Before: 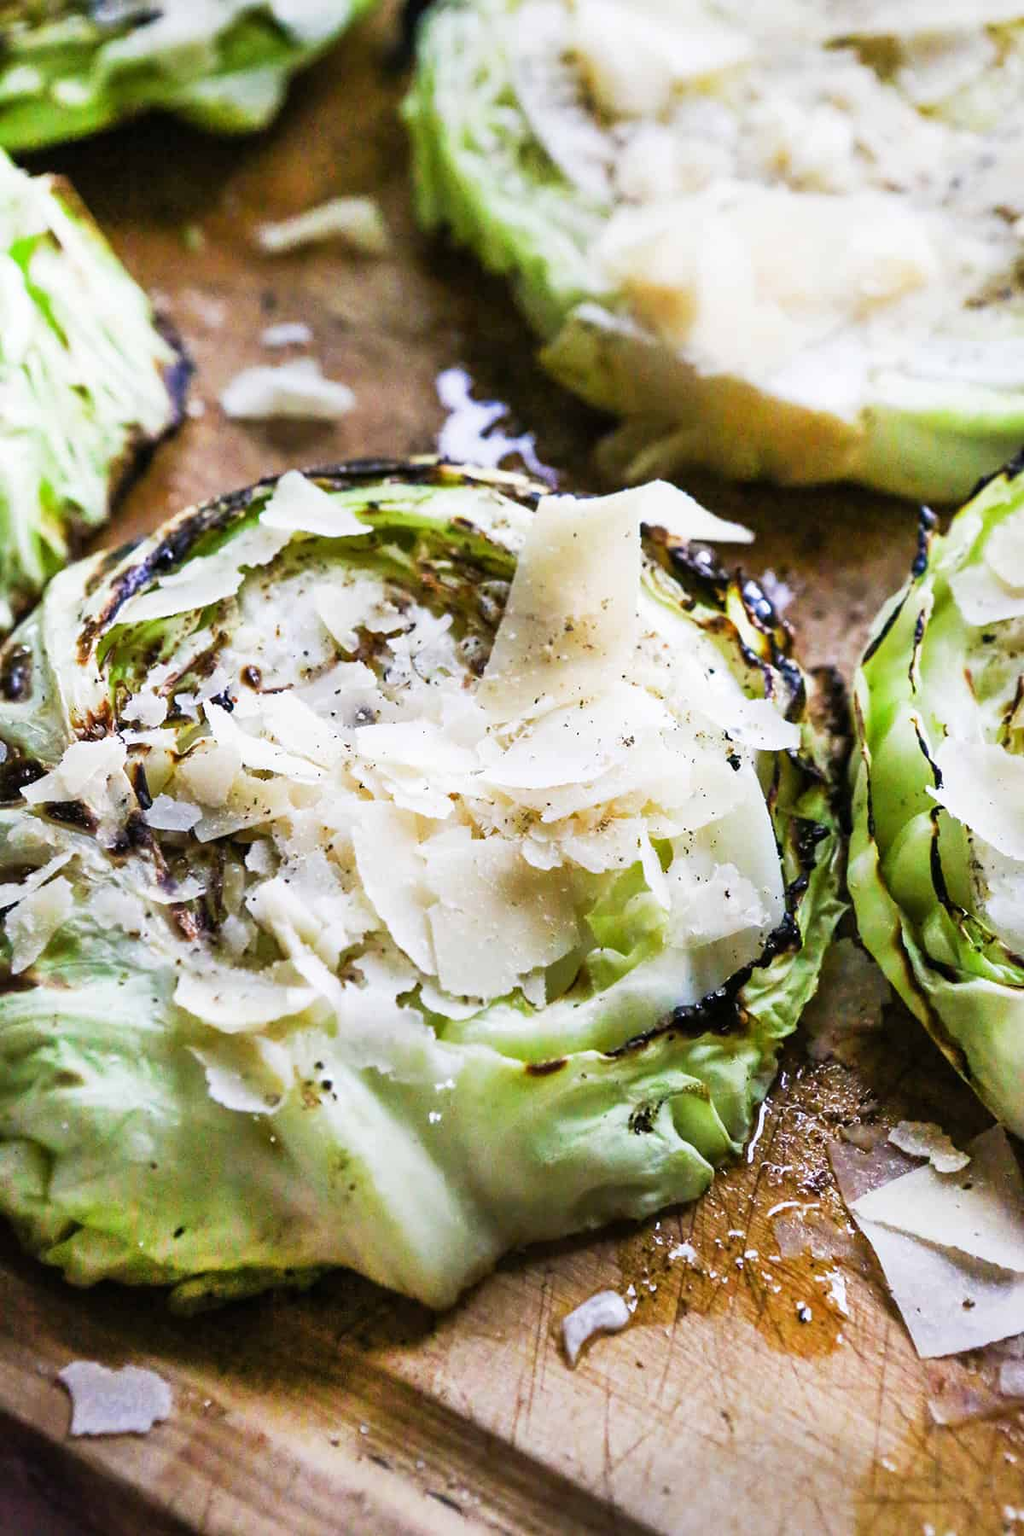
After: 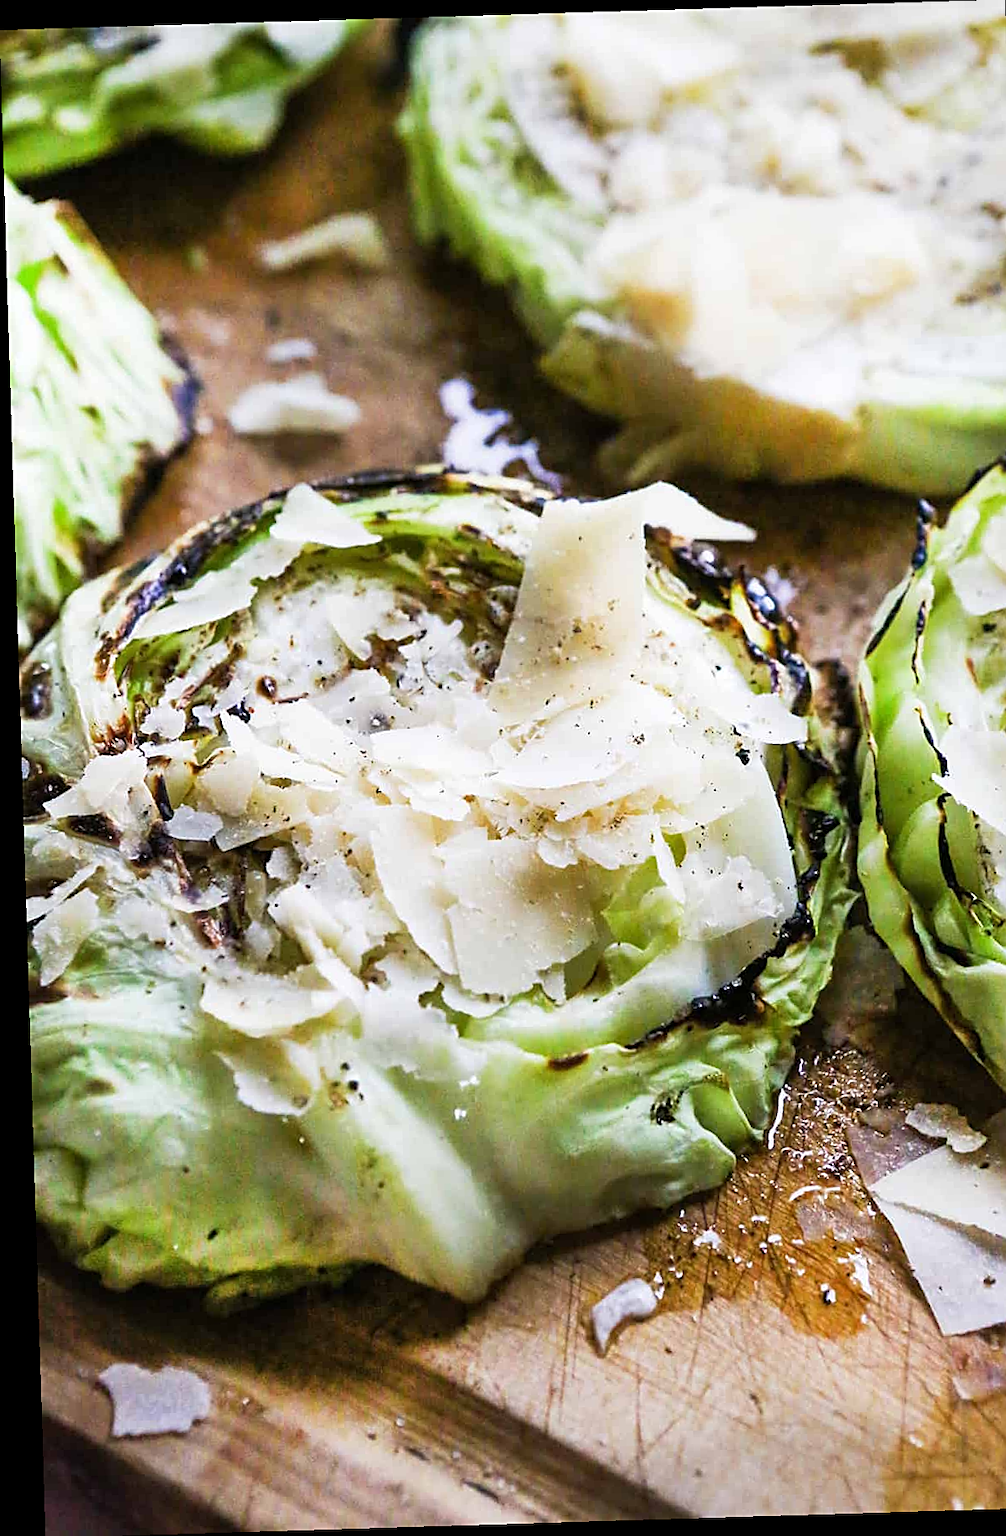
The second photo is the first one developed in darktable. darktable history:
rotate and perspective: rotation -1.75°, automatic cropping off
crop: right 4.126%, bottom 0.031%
sharpen: on, module defaults
